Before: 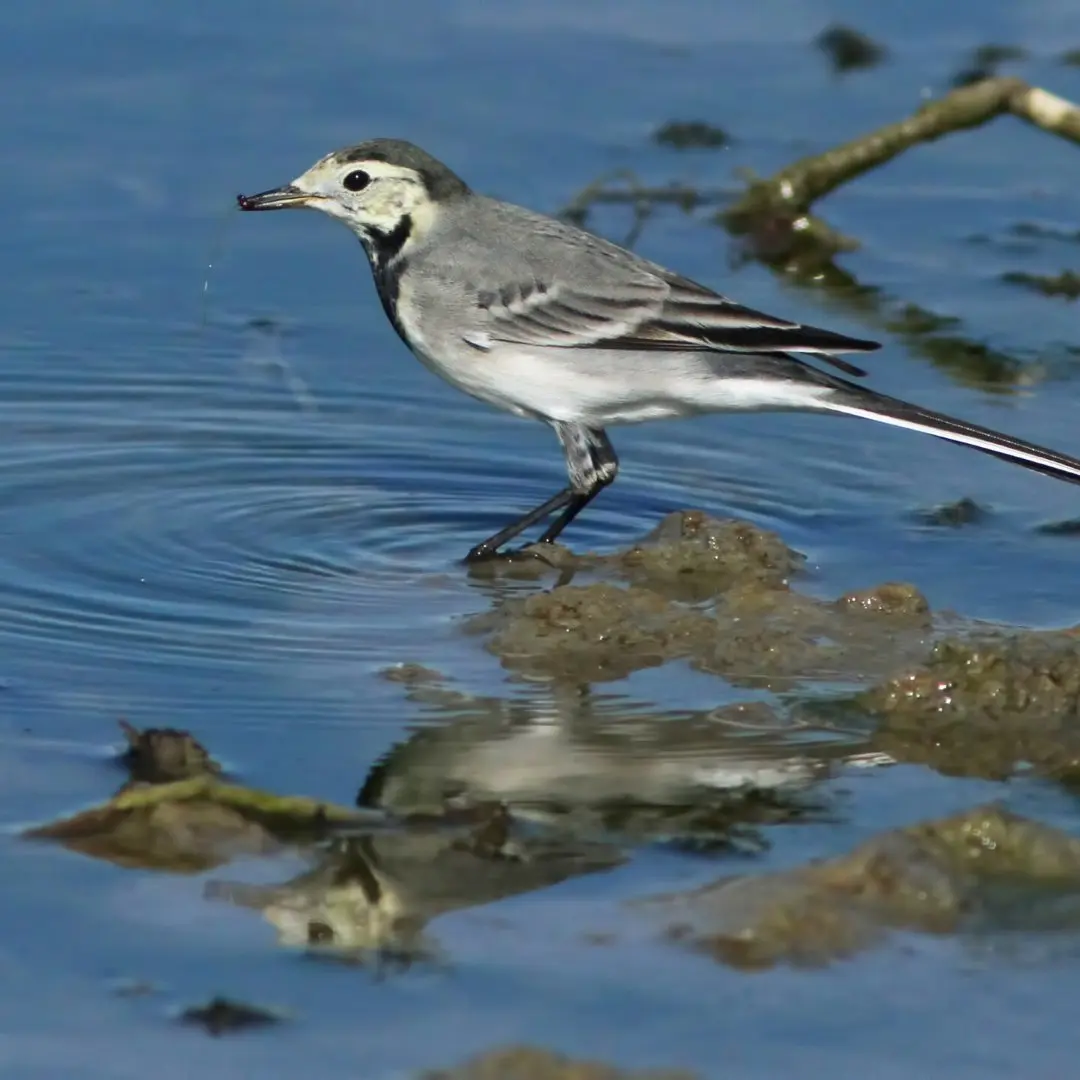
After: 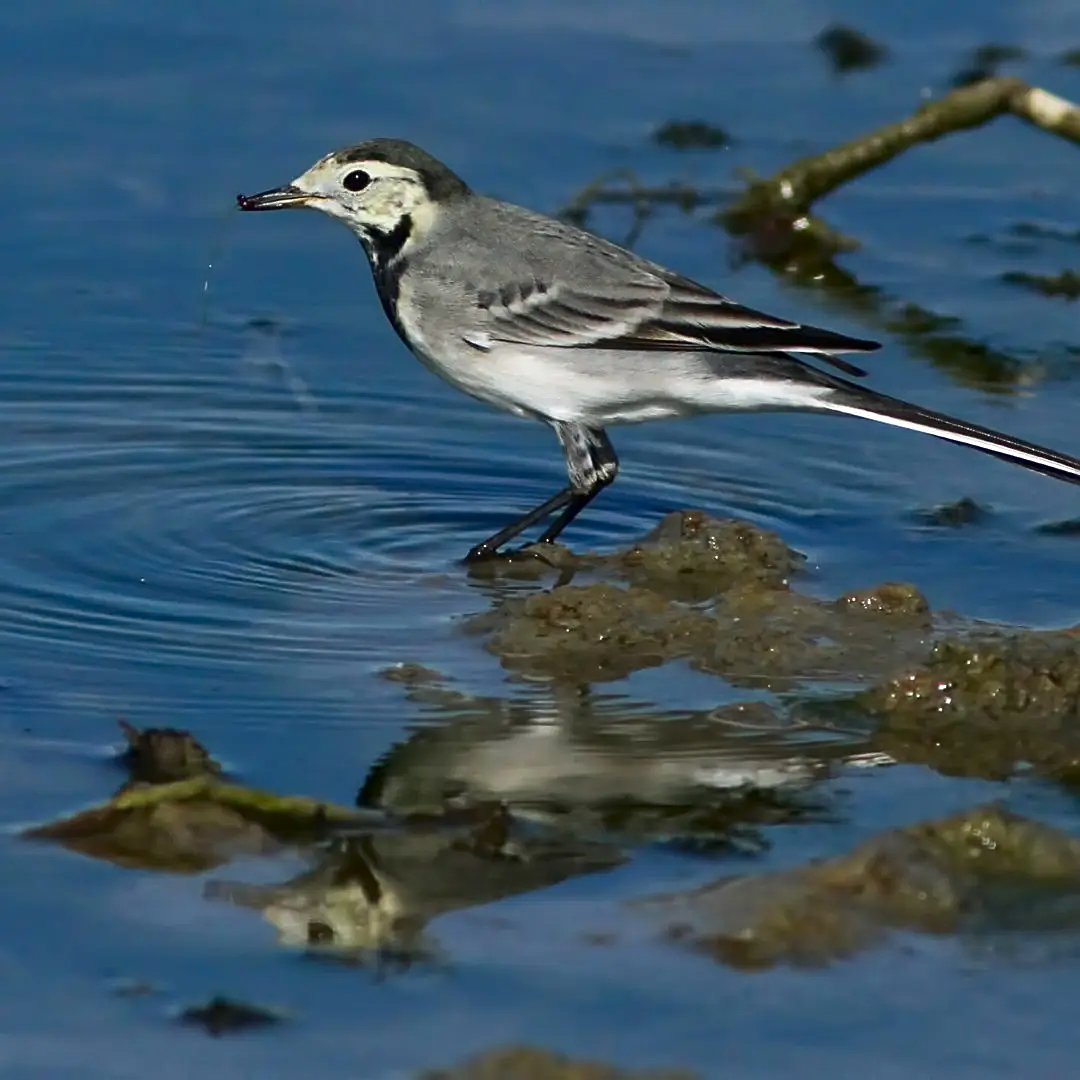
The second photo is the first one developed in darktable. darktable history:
contrast brightness saturation: contrast 0.07, brightness -0.13, saturation 0.06
sharpen: on, module defaults
